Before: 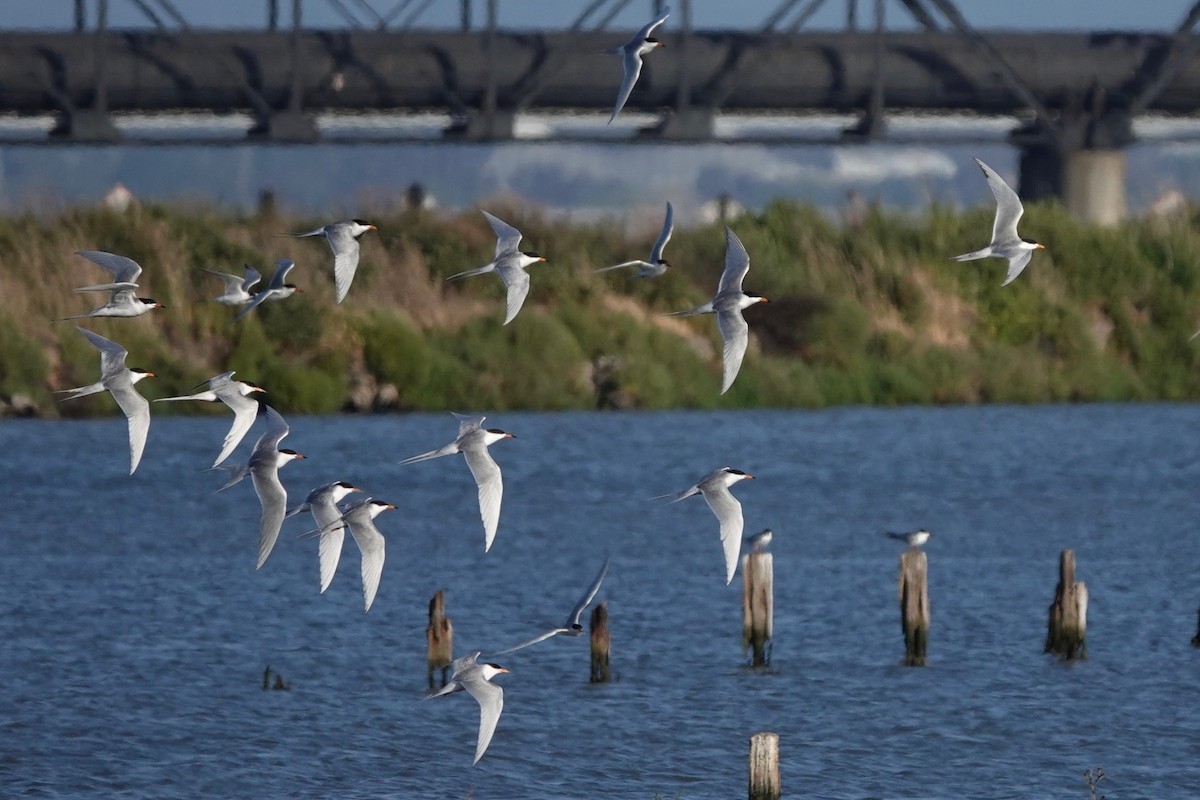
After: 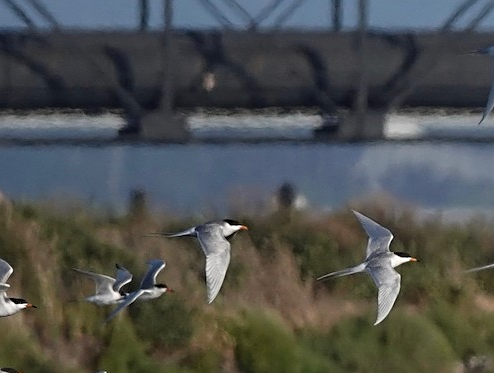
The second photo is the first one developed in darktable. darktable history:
sharpen: on, module defaults
crop and rotate: left 10.805%, top 0.071%, right 47.951%, bottom 53.203%
